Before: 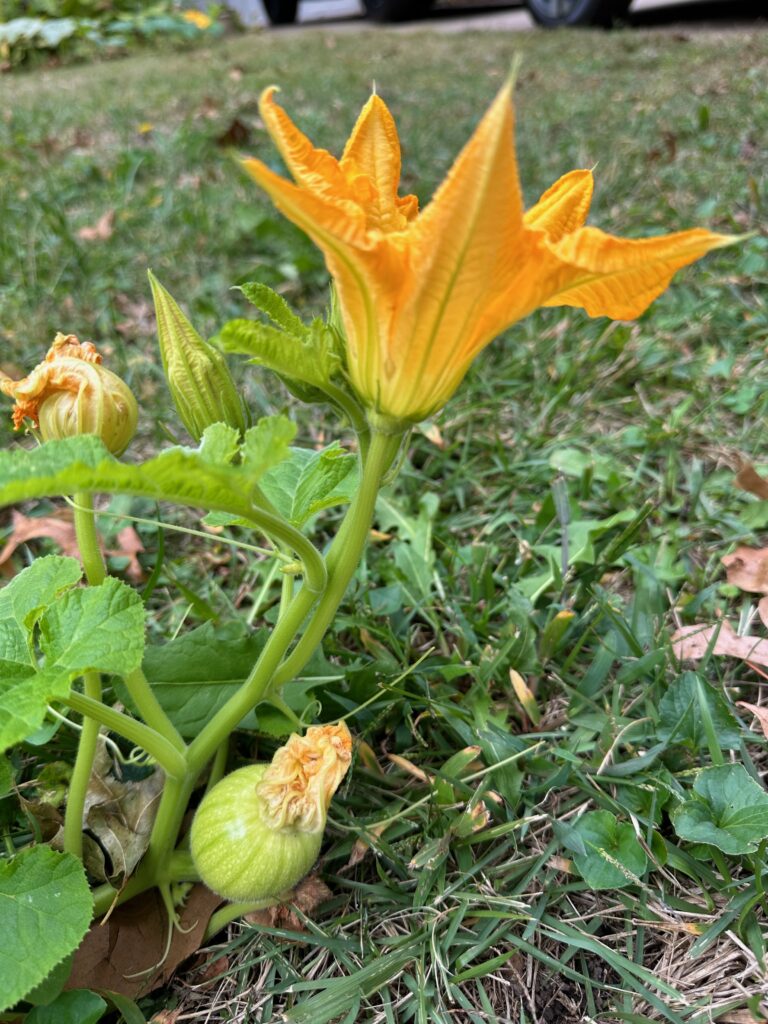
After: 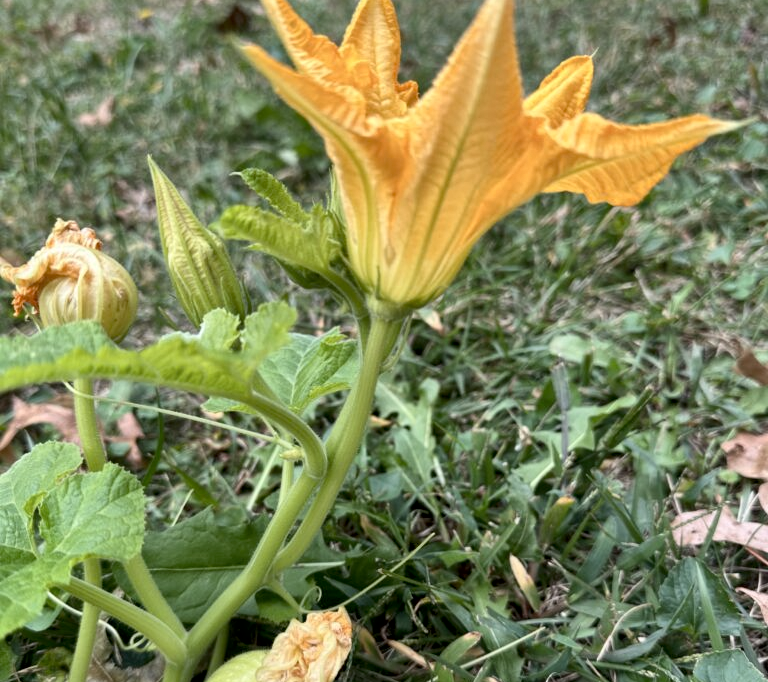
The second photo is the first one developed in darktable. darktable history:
crop: top 11.166%, bottom 22.168%
contrast brightness saturation: contrast 0.1, saturation -0.3
local contrast: mode bilateral grid, contrast 20, coarseness 50, detail 132%, midtone range 0.2
